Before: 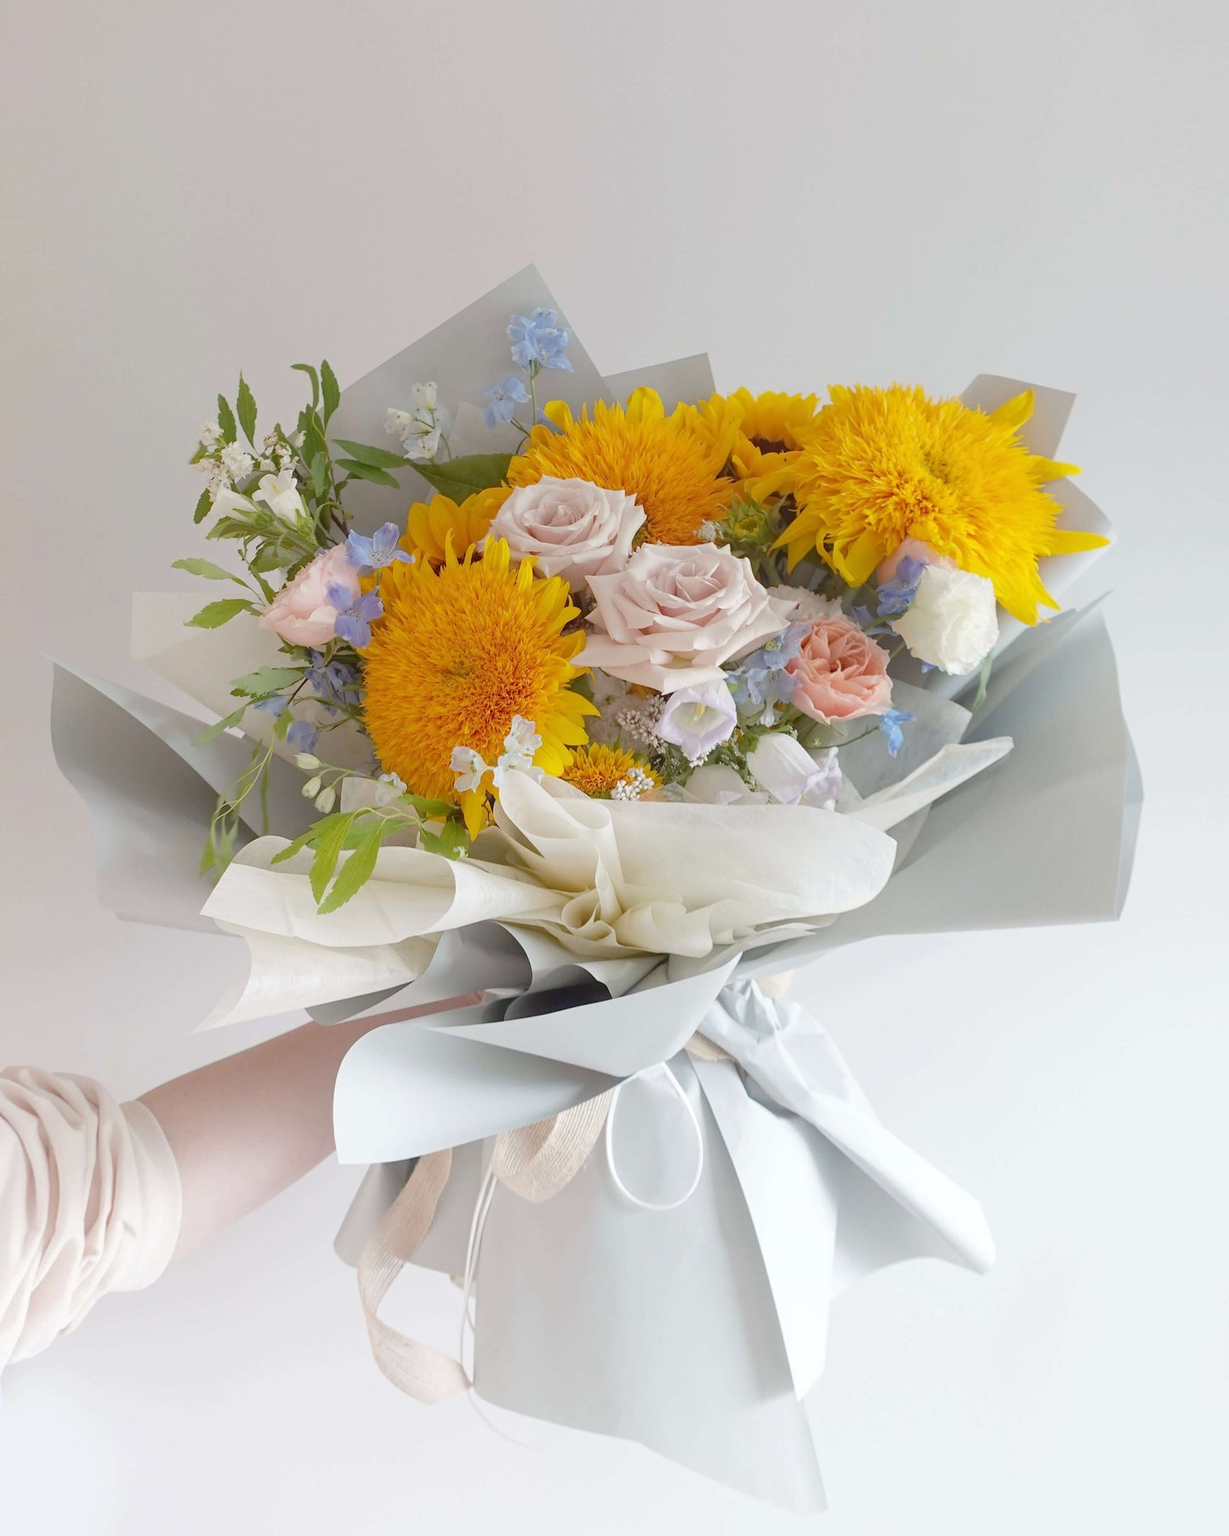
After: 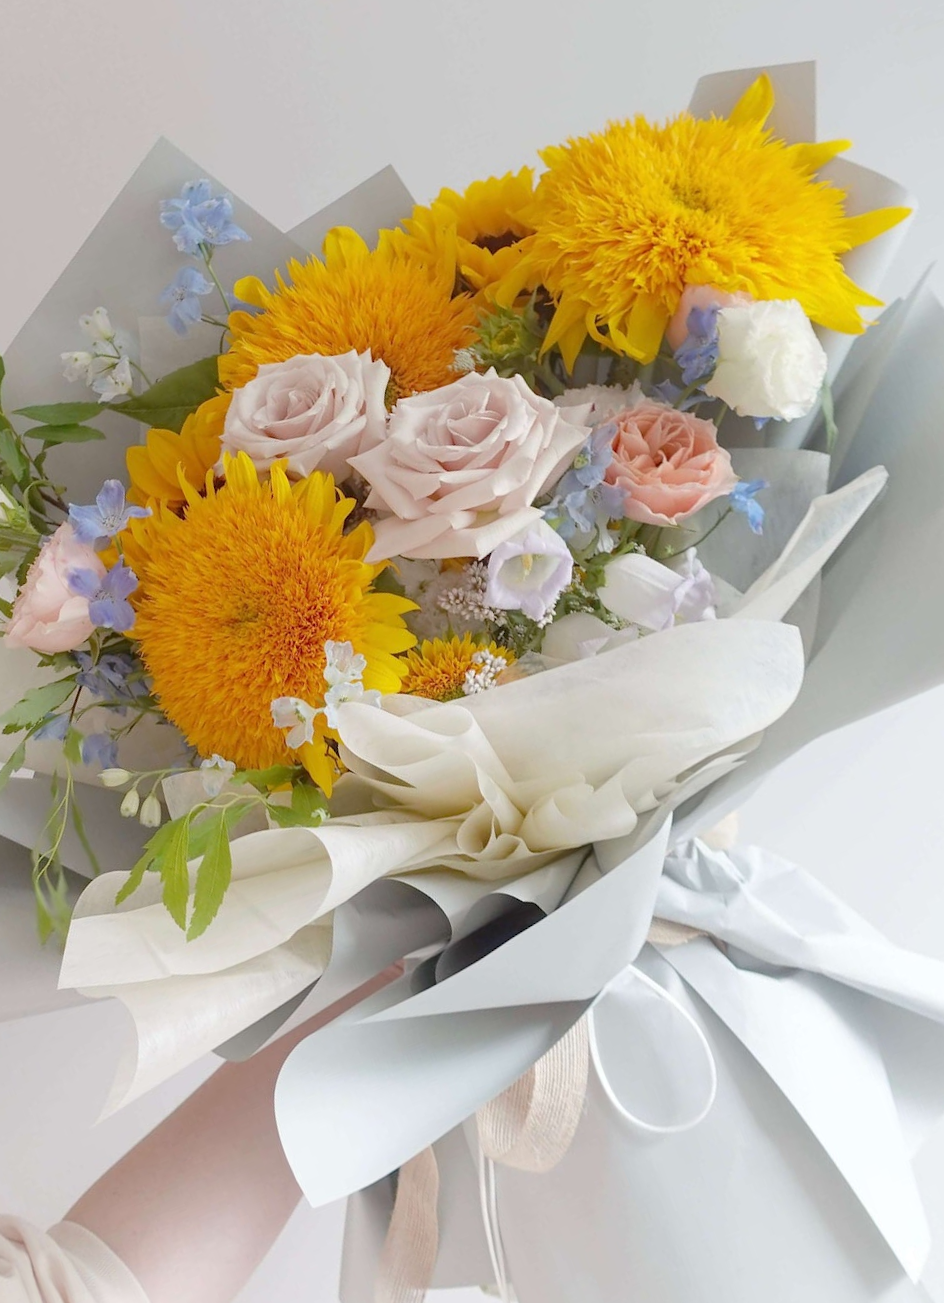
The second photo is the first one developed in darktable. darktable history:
crop and rotate: angle 20.14°, left 6.798%, right 3.663%, bottom 1.144%
